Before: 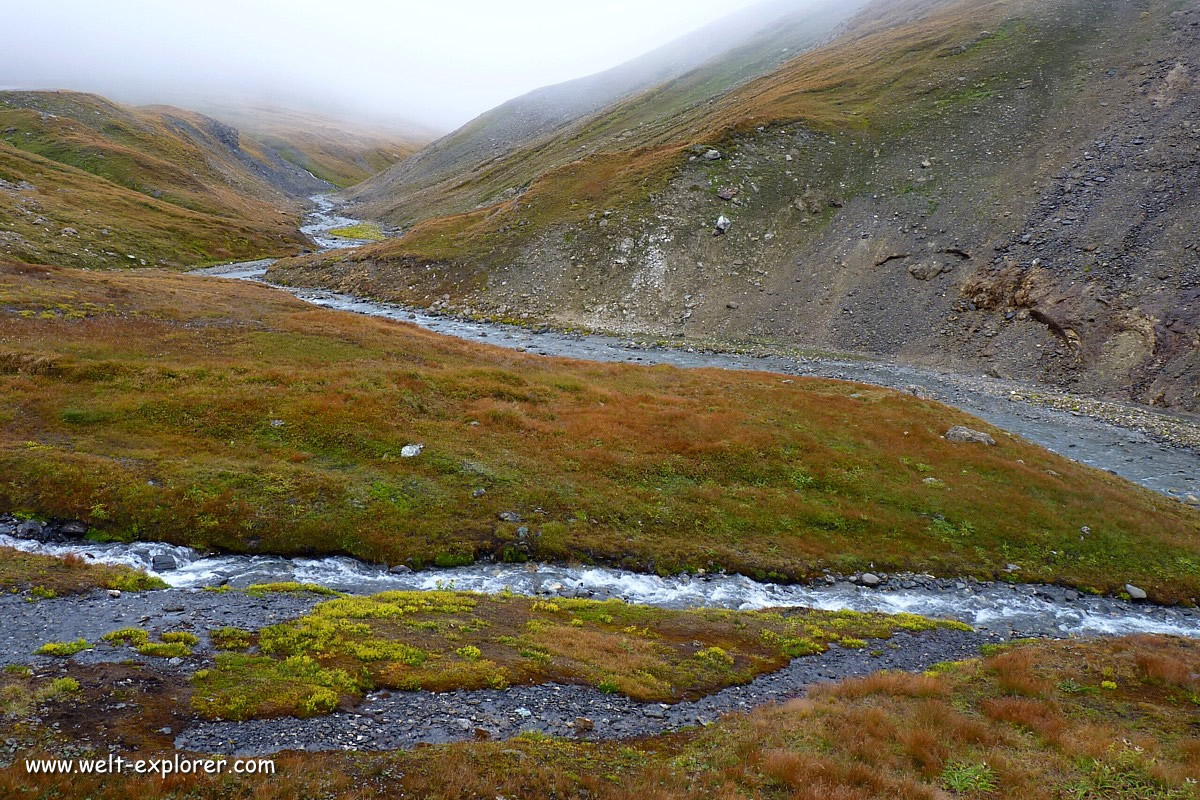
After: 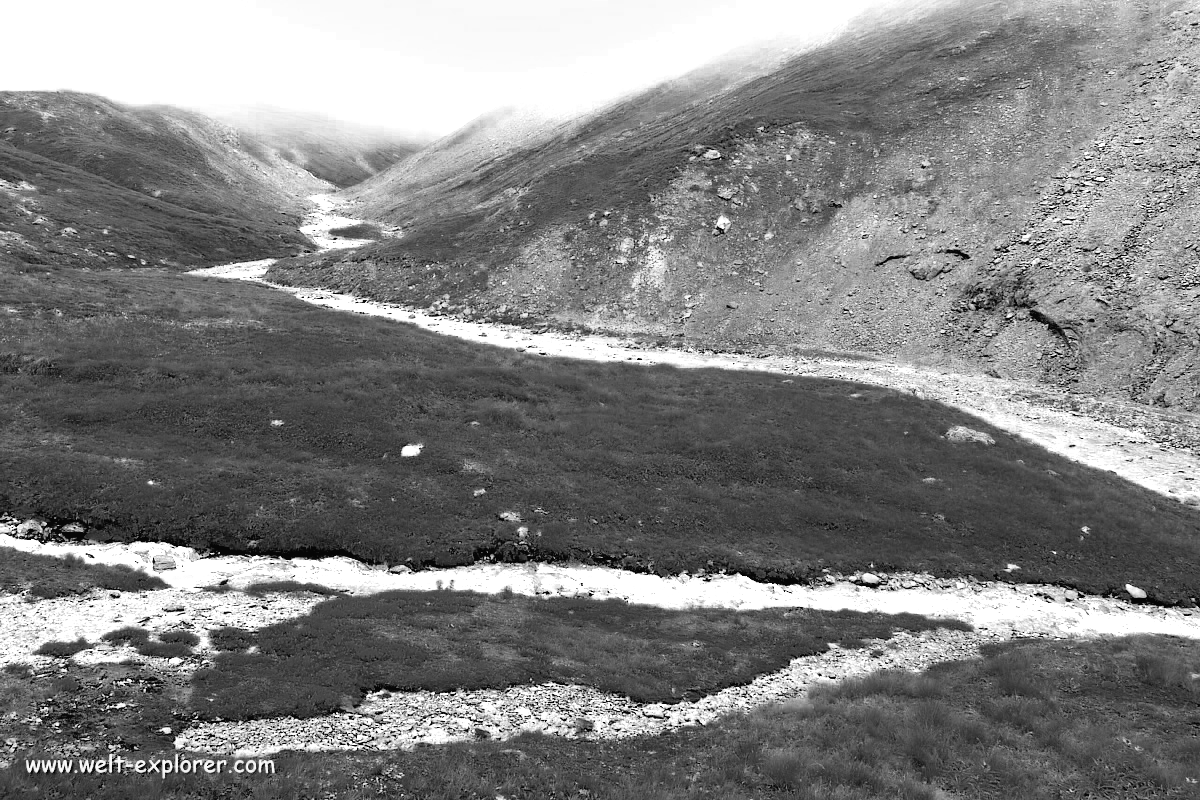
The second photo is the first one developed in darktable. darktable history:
exposure: compensate highlight preservation false
filmic rgb: black relative exposure -5 EV, hardness 2.88, contrast 1.3, highlights saturation mix -10%
color zones: curves: ch0 [(0.287, 0.048) (0.493, 0.484) (0.737, 0.816)]; ch1 [(0, 0) (0.143, 0) (0.286, 0) (0.429, 0) (0.571, 0) (0.714, 0) (0.857, 0)]
tone curve: curves: ch0 [(0, 0.016) (0.11, 0.039) (0.259, 0.235) (0.383, 0.437) (0.499, 0.597) (0.733, 0.867) (0.843, 0.948) (1, 1)], color space Lab, linked channels, preserve colors none
tone equalizer: -8 EV 2 EV, -7 EV 2 EV, -6 EV 2 EV, -5 EV 2 EV, -4 EV 2 EV, -3 EV 1.5 EV, -2 EV 1 EV, -1 EV 0.5 EV
